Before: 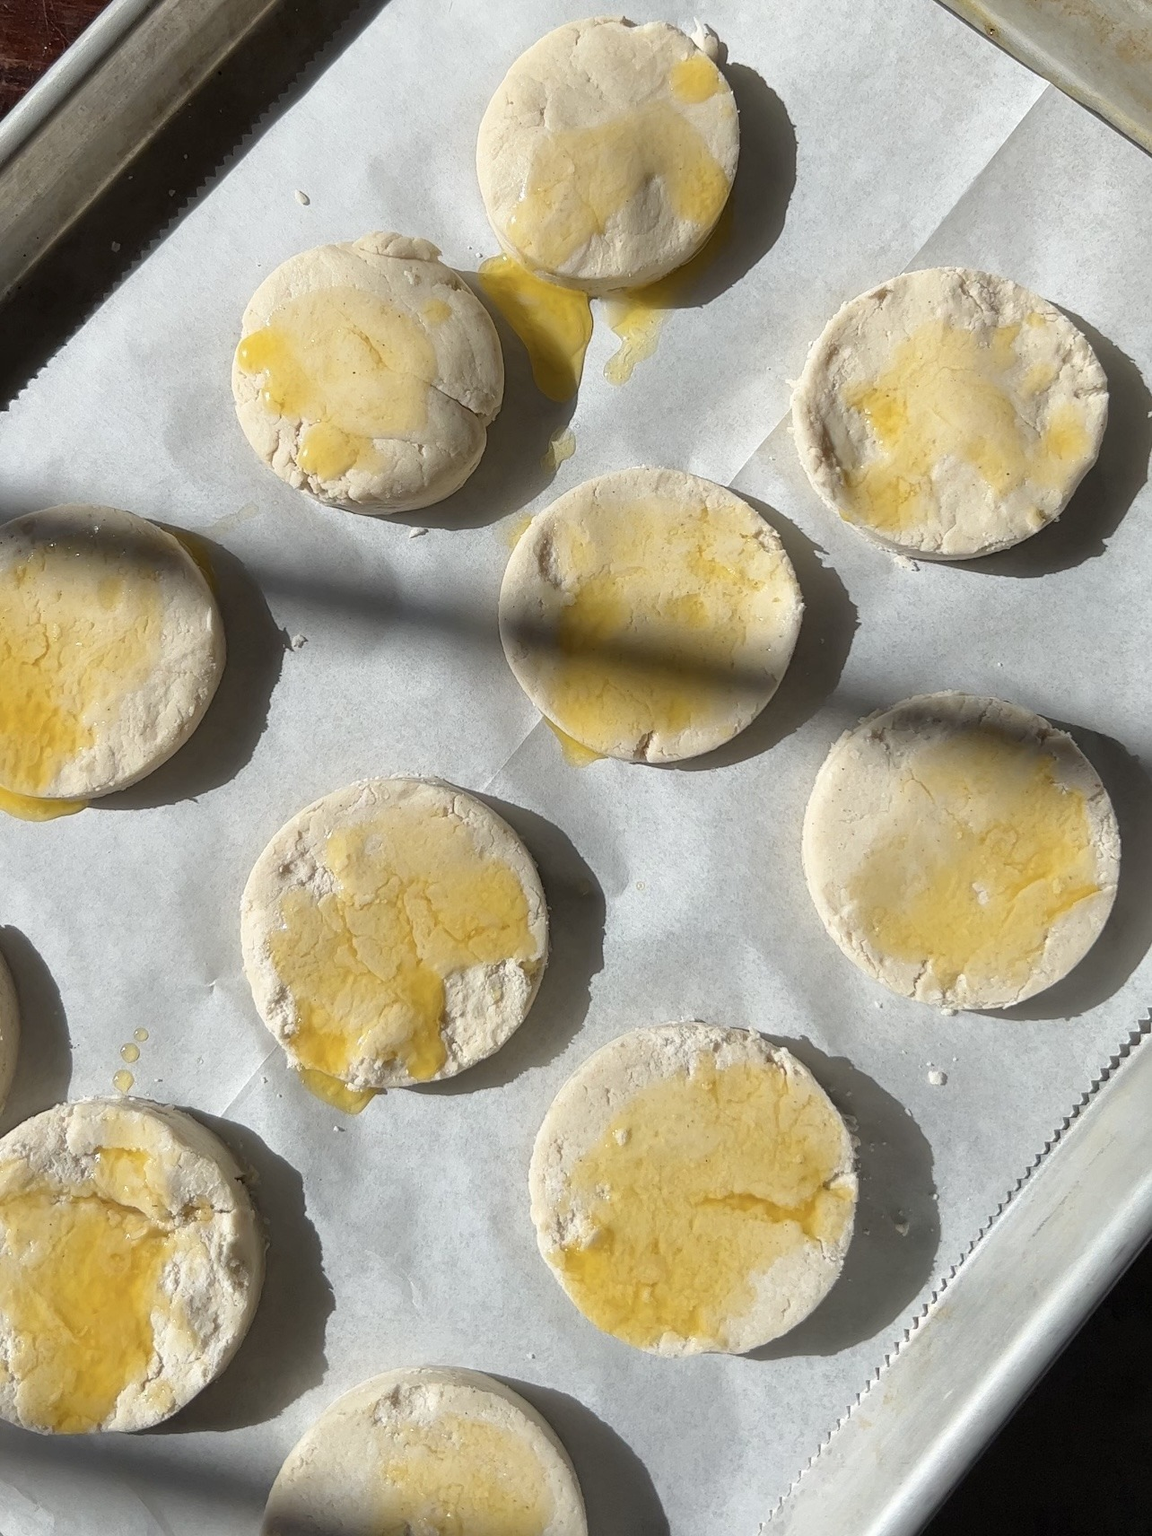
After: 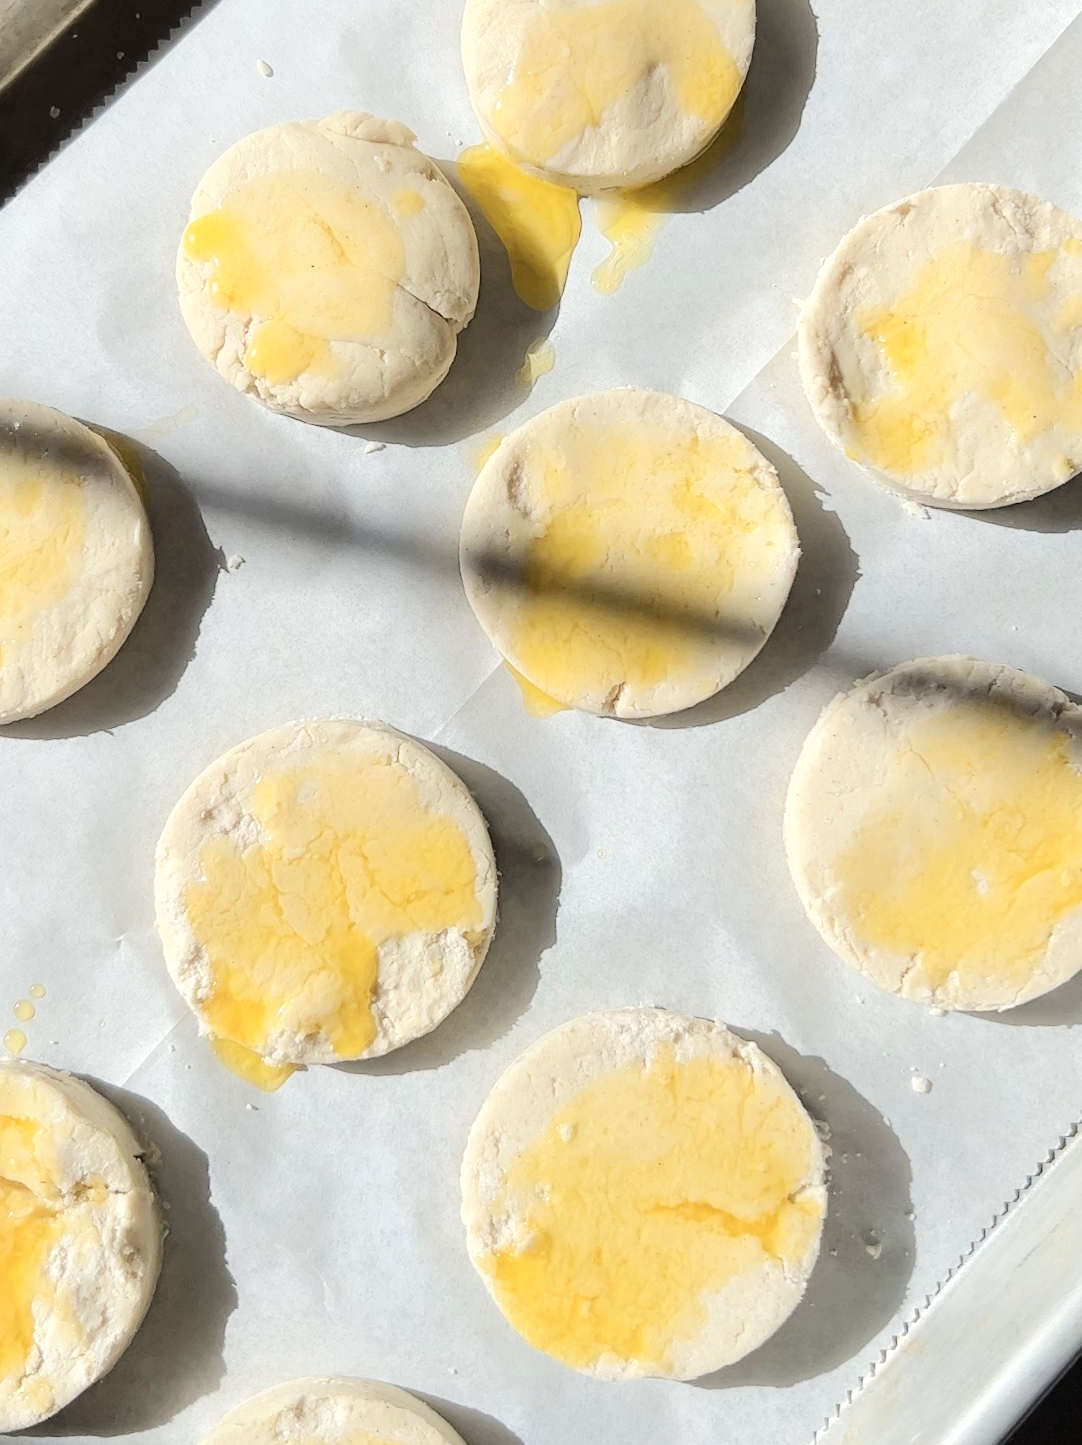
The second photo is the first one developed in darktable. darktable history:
crop and rotate: angle -2.96°, left 5.38%, top 5.198%, right 4.609%, bottom 4.669%
tone equalizer: -7 EV 0.164 EV, -6 EV 0.577 EV, -5 EV 1.14 EV, -4 EV 1.33 EV, -3 EV 1.15 EV, -2 EV 0.6 EV, -1 EV 0.168 EV, edges refinement/feathering 500, mask exposure compensation -1.57 EV, preserve details no
